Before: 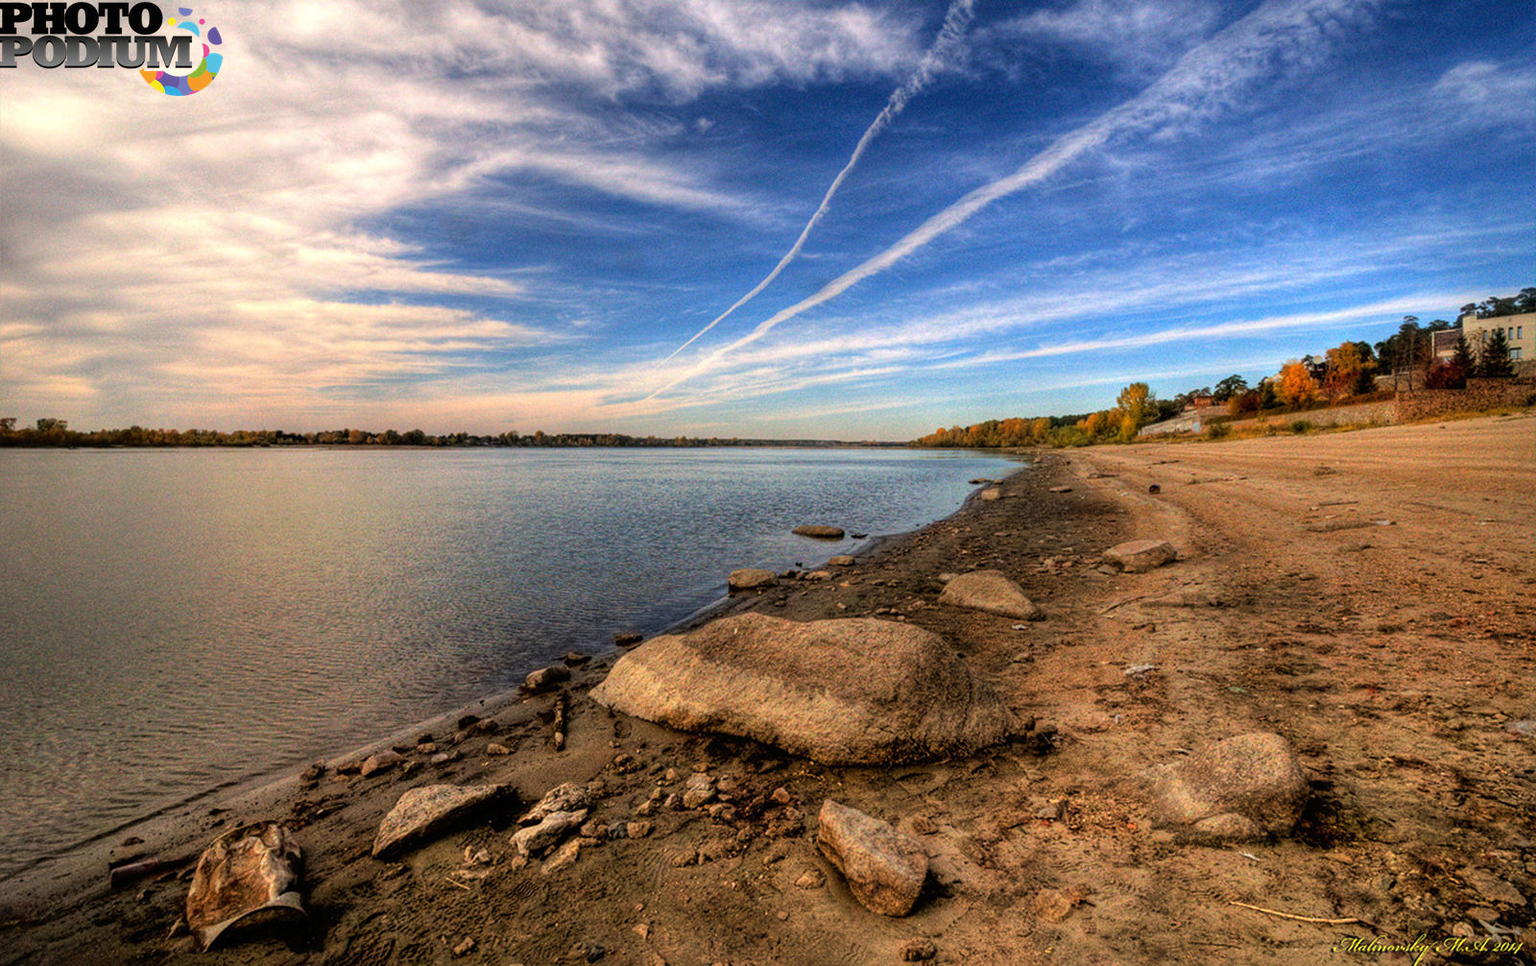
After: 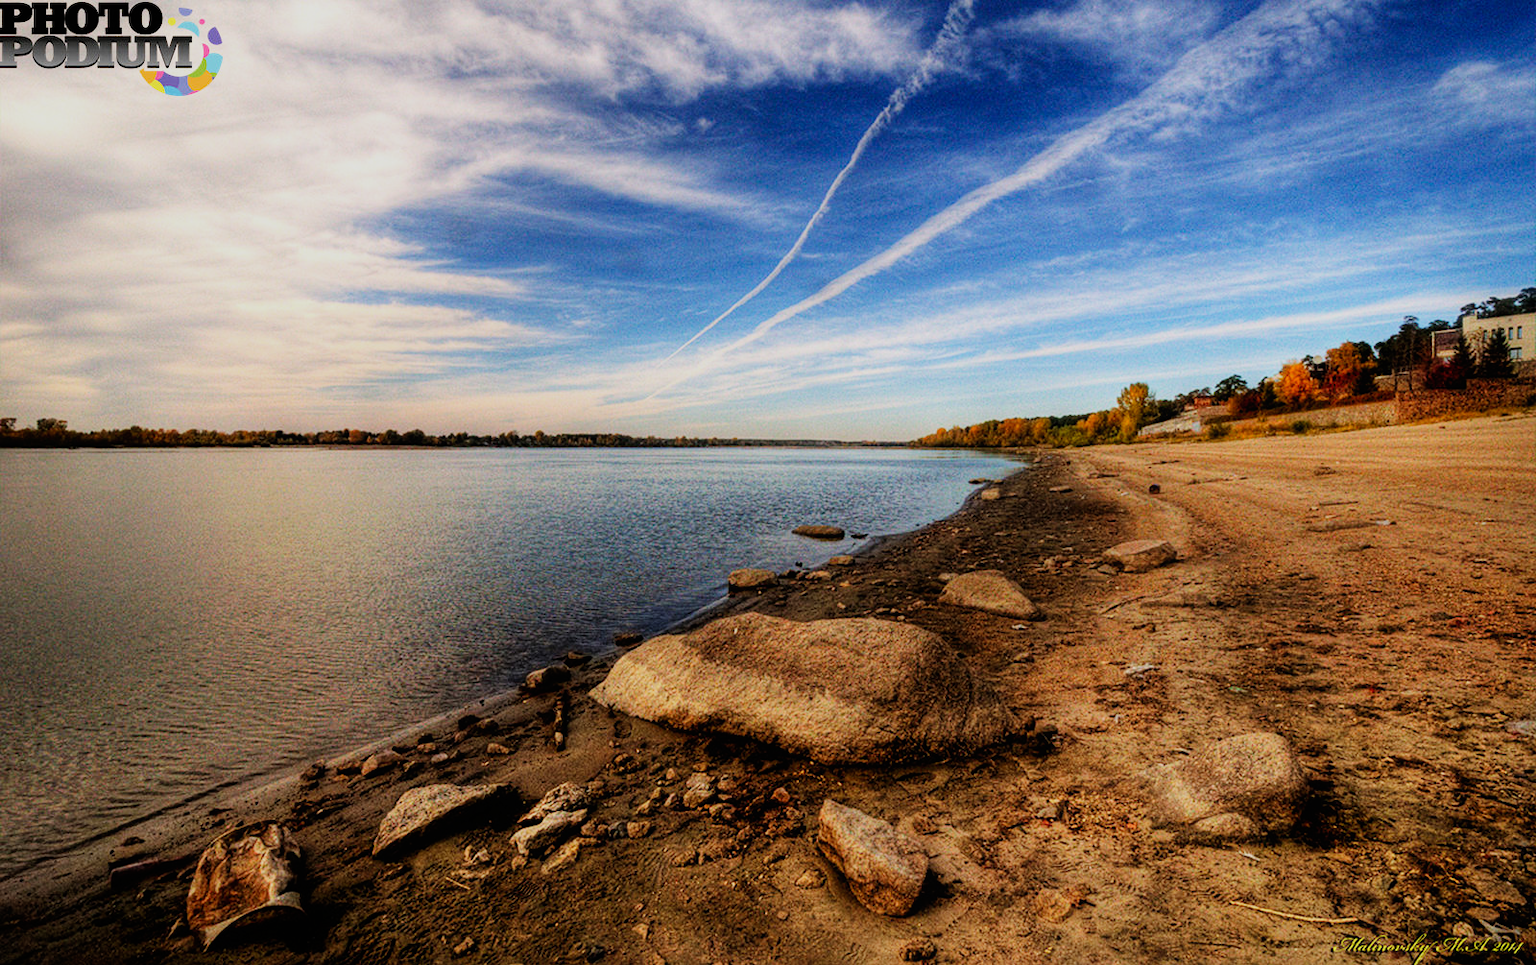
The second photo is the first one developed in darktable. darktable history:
contrast equalizer: y [[0.5, 0.488, 0.462, 0.461, 0.491, 0.5], [0.5 ×6], [0.5 ×6], [0 ×6], [0 ×6]]
sigmoid: contrast 1.7, skew -0.2, preserve hue 0%, red attenuation 0.1, red rotation 0.035, green attenuation 0.1, green rotation -0.017, blue attenuation 0.15, blue rotation -0.052, base primaries Rec2020
